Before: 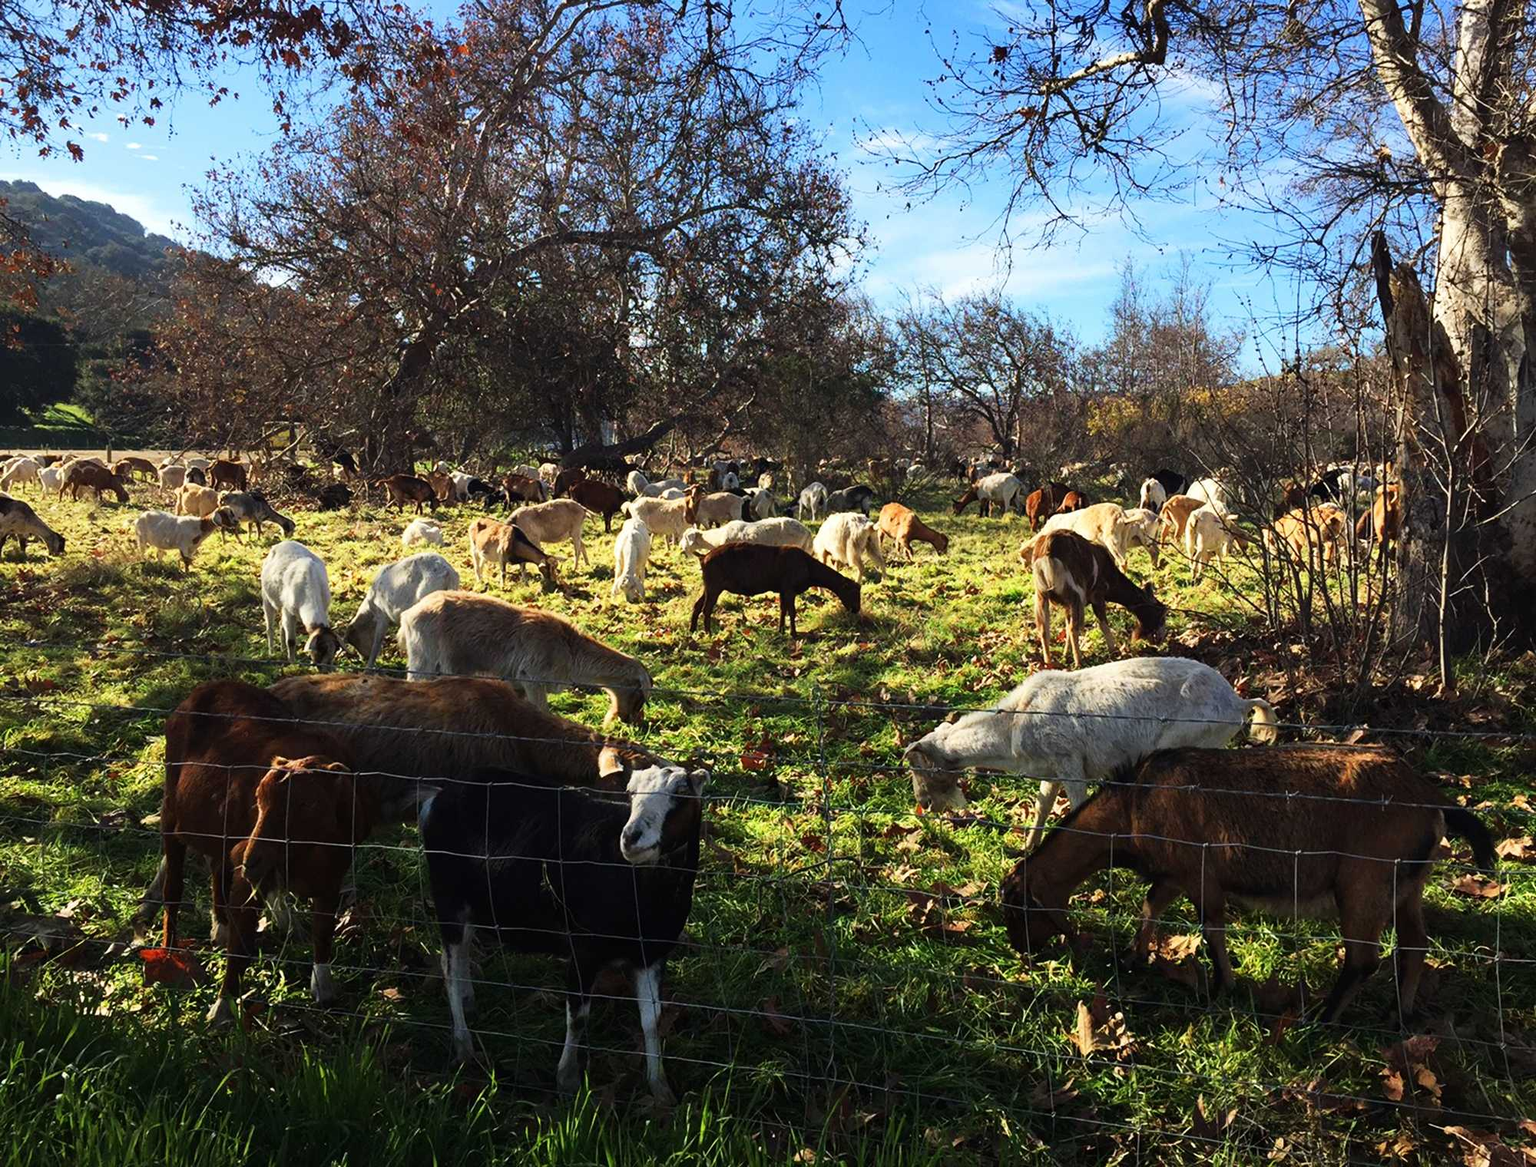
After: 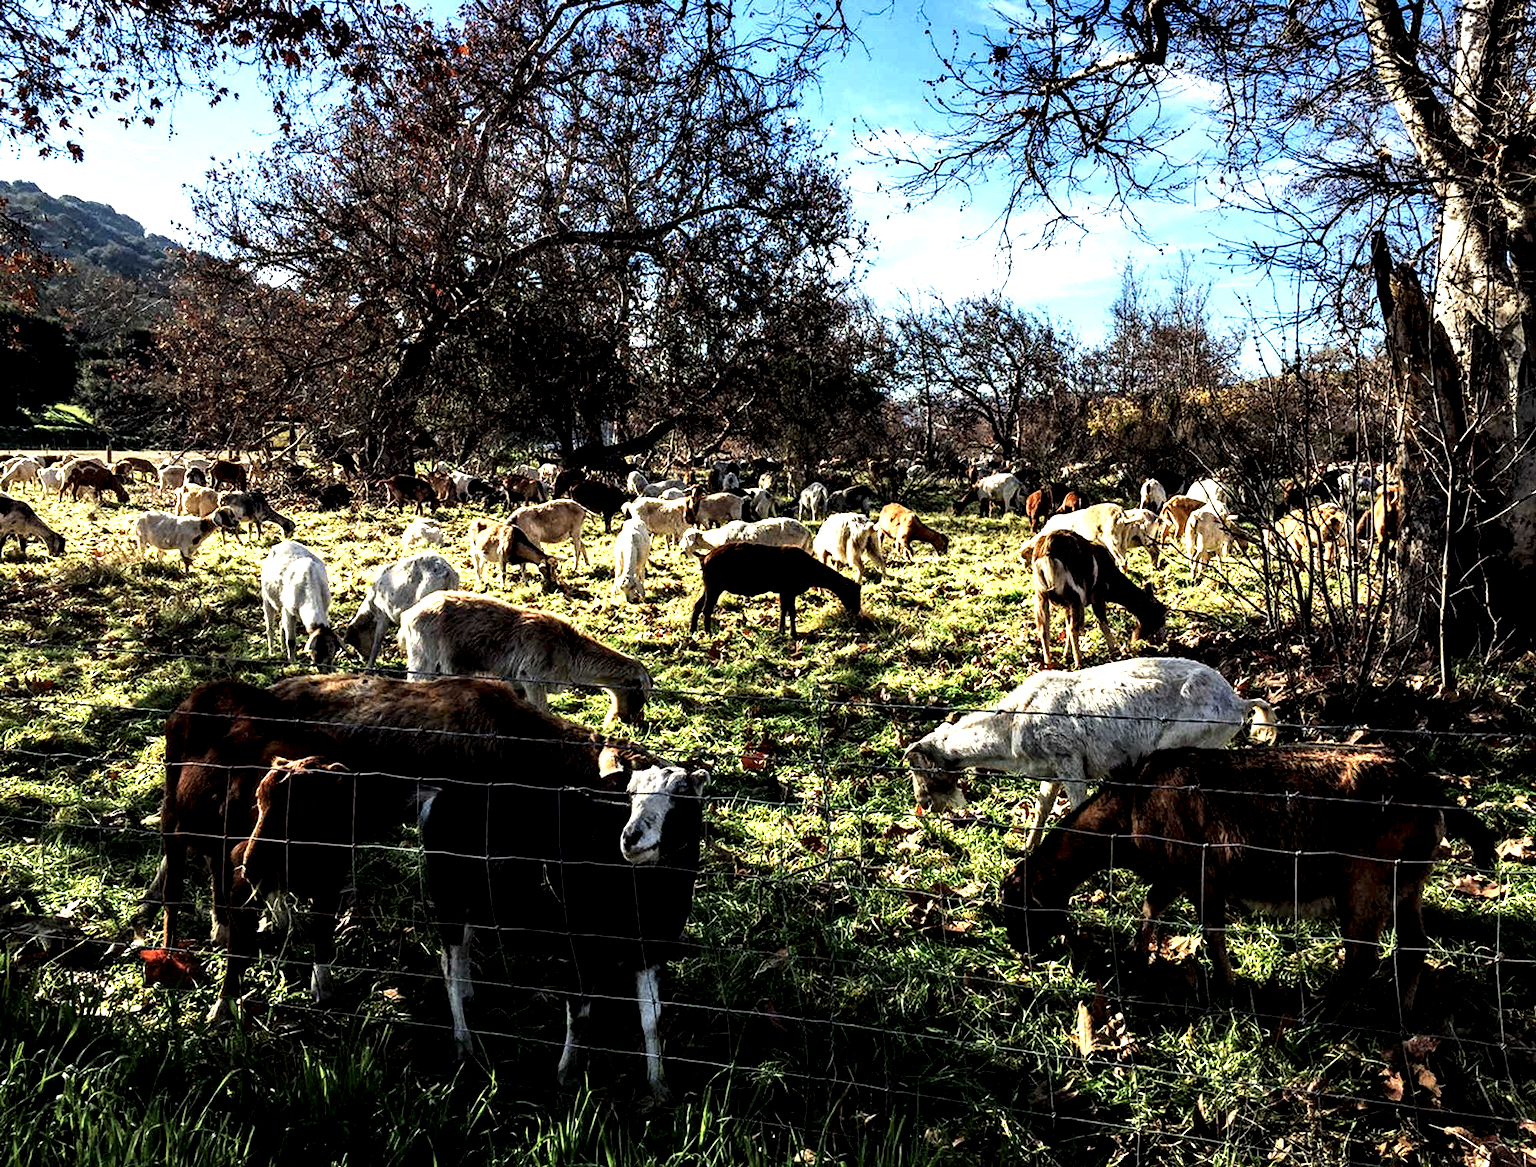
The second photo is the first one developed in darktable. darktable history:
levels: levels [0, 0.476, 0.951]
local contrast: shadows 185%, detail 225%
